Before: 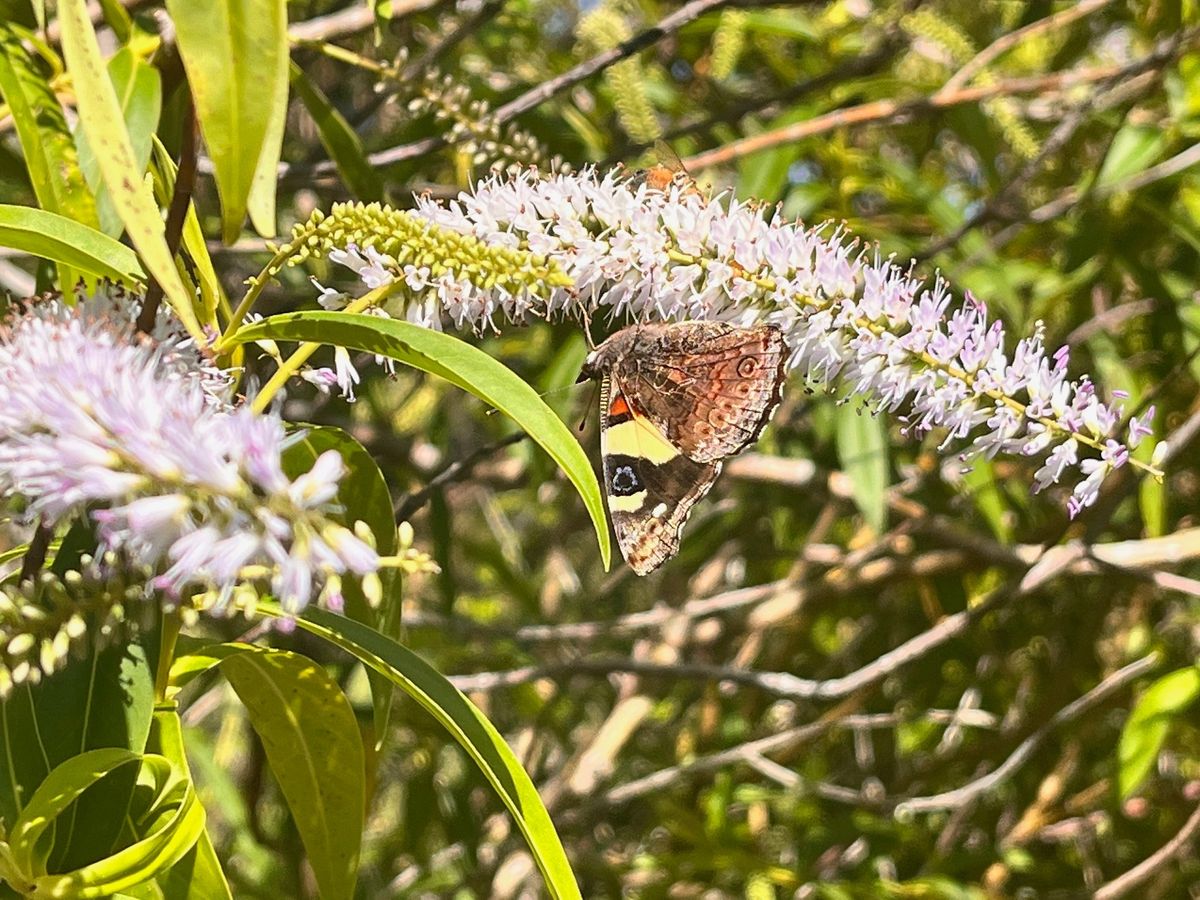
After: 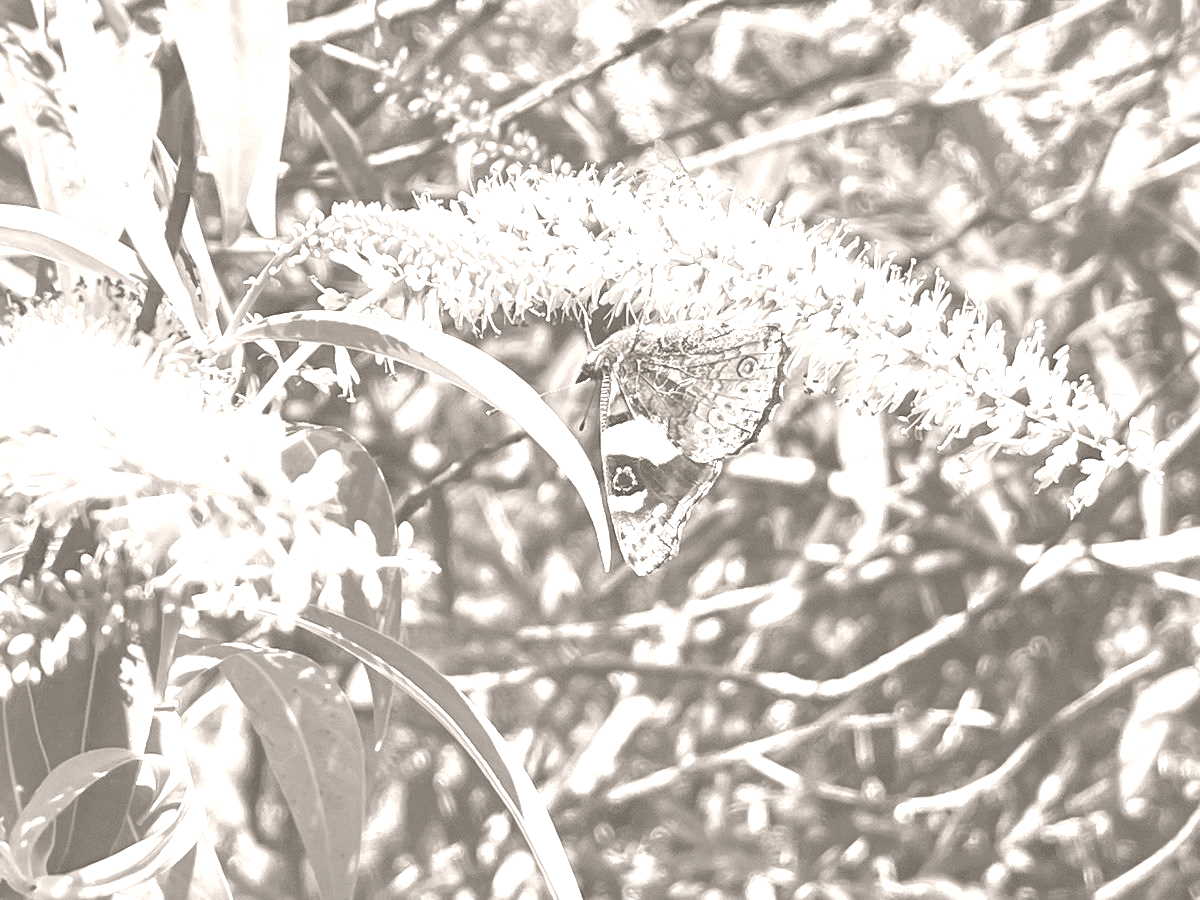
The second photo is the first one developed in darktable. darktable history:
colorize: hue 34.49°, saturation 35.33%, source mix 100%, lightness 55%, version 1
exposure: compensate highlight preservation false
